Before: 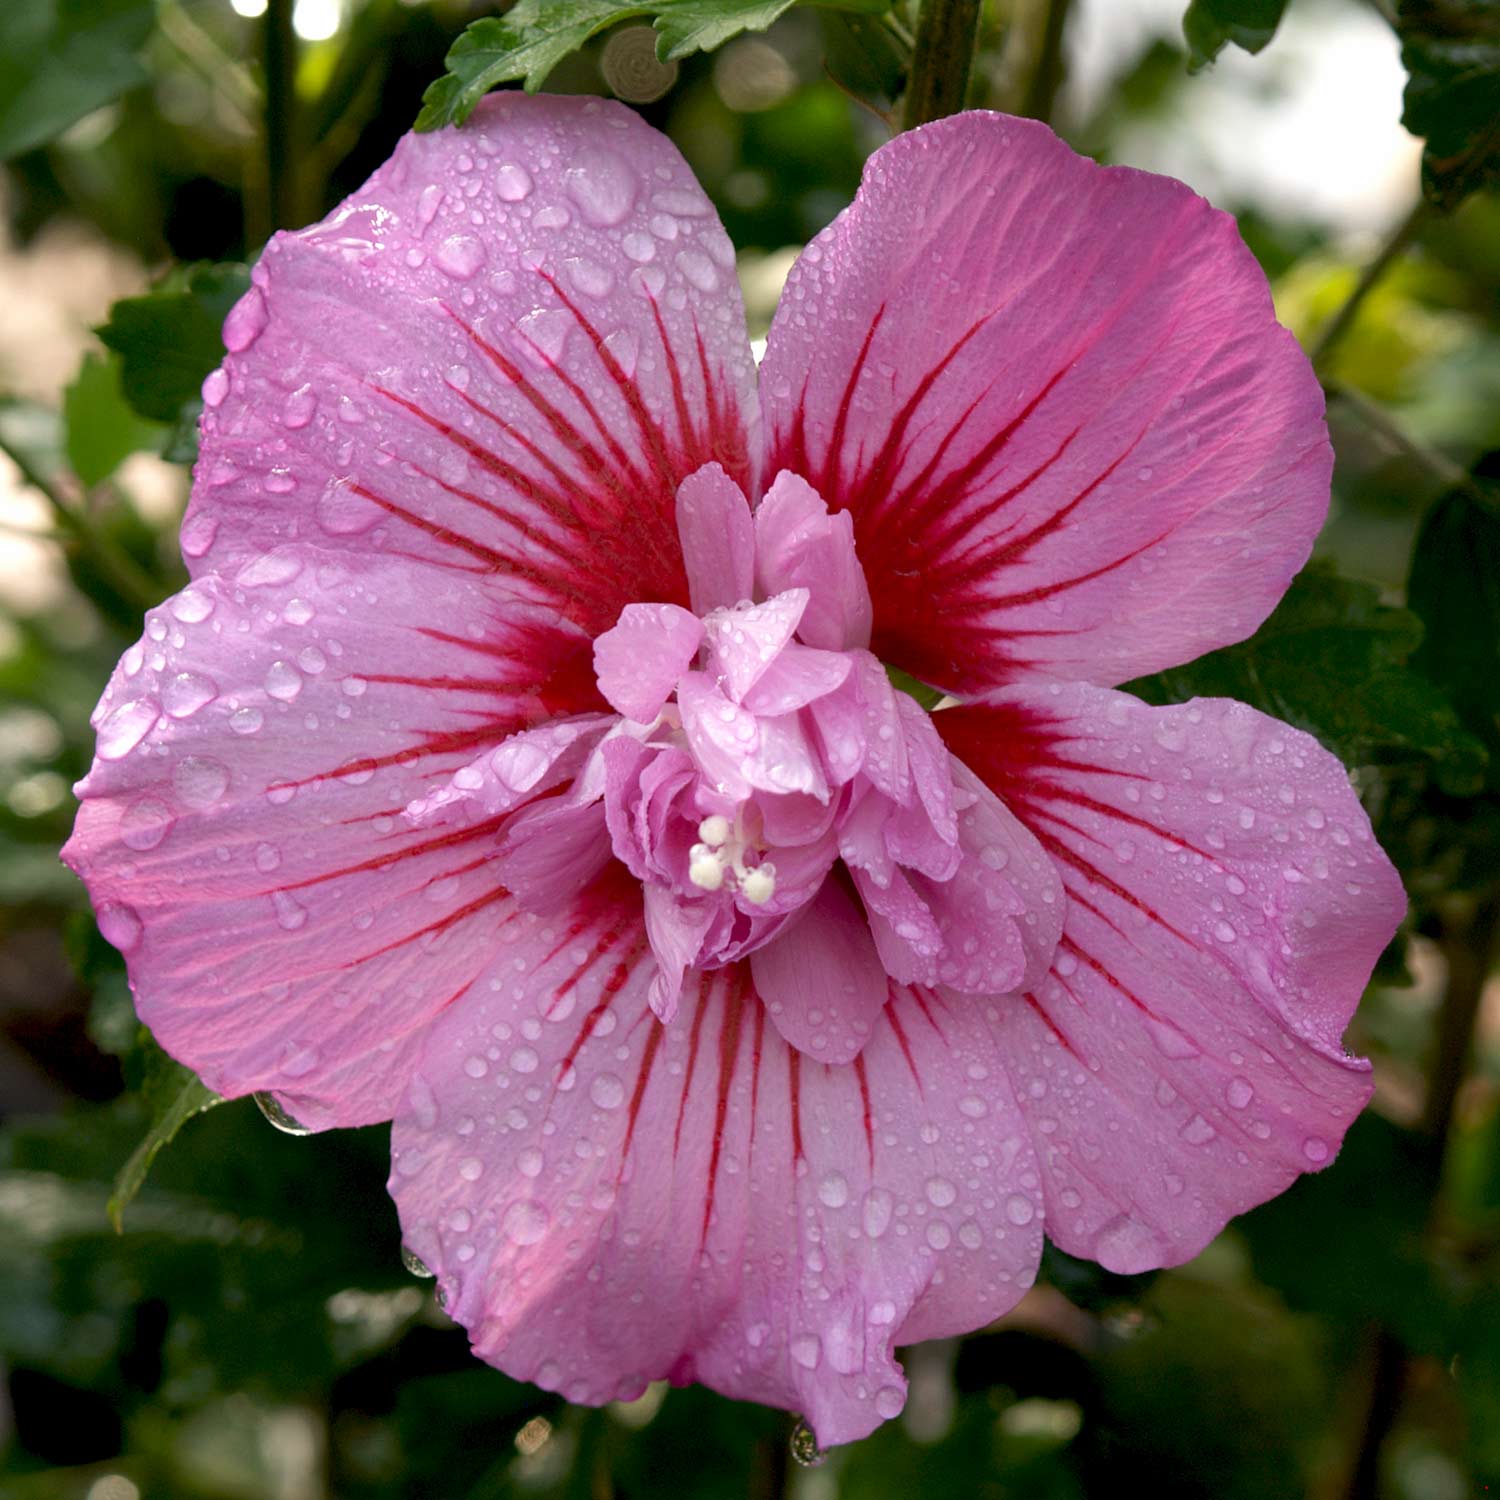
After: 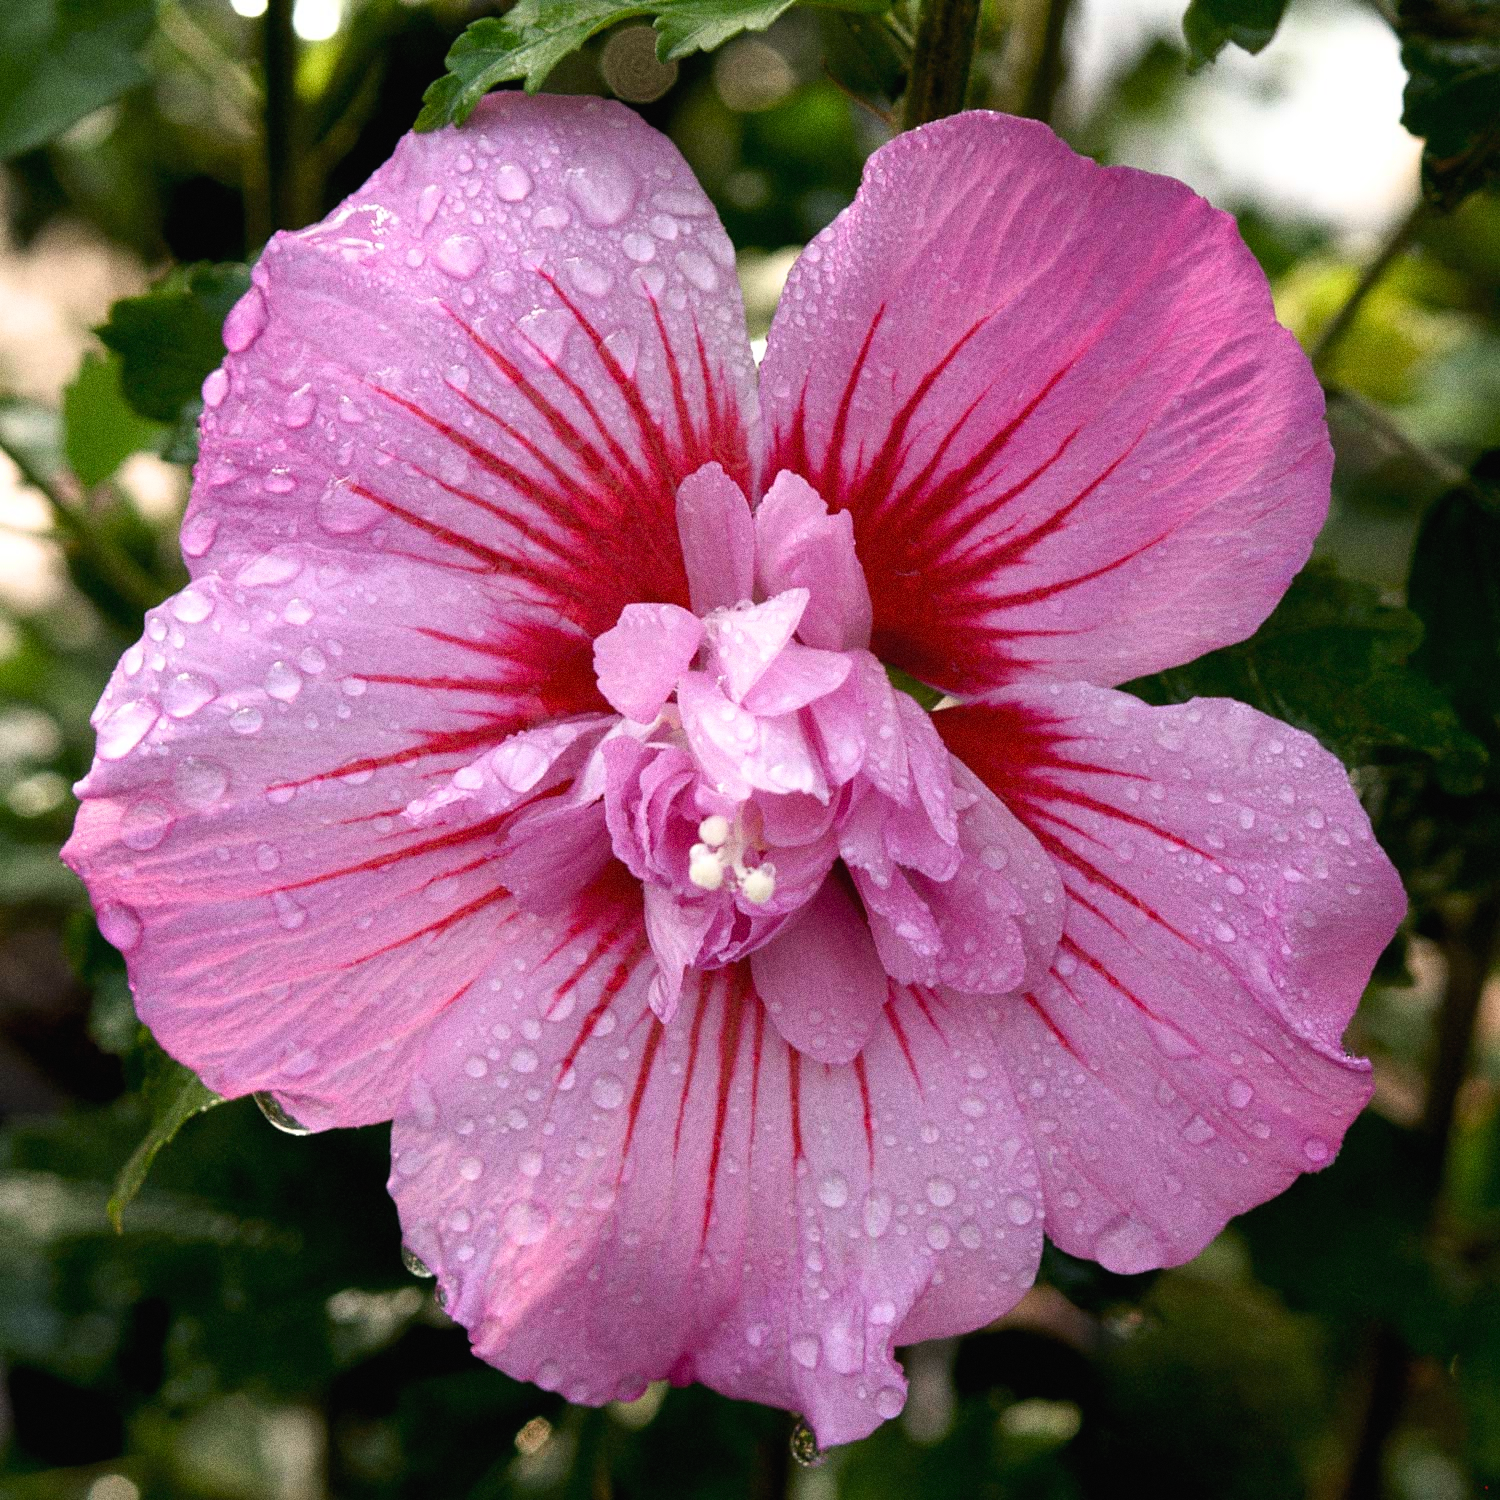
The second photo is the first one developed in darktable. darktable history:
exposure: exposure 0.02 EV, compensate highlight preservation false
filmic rgb: white relative exposure 2.2 EV, hardness 6.97
grain: coarseness 0.09 ISO, strength 40%
lowpass: radius 0.1, contrast 0.85, saturation 1.1, unbound 0
